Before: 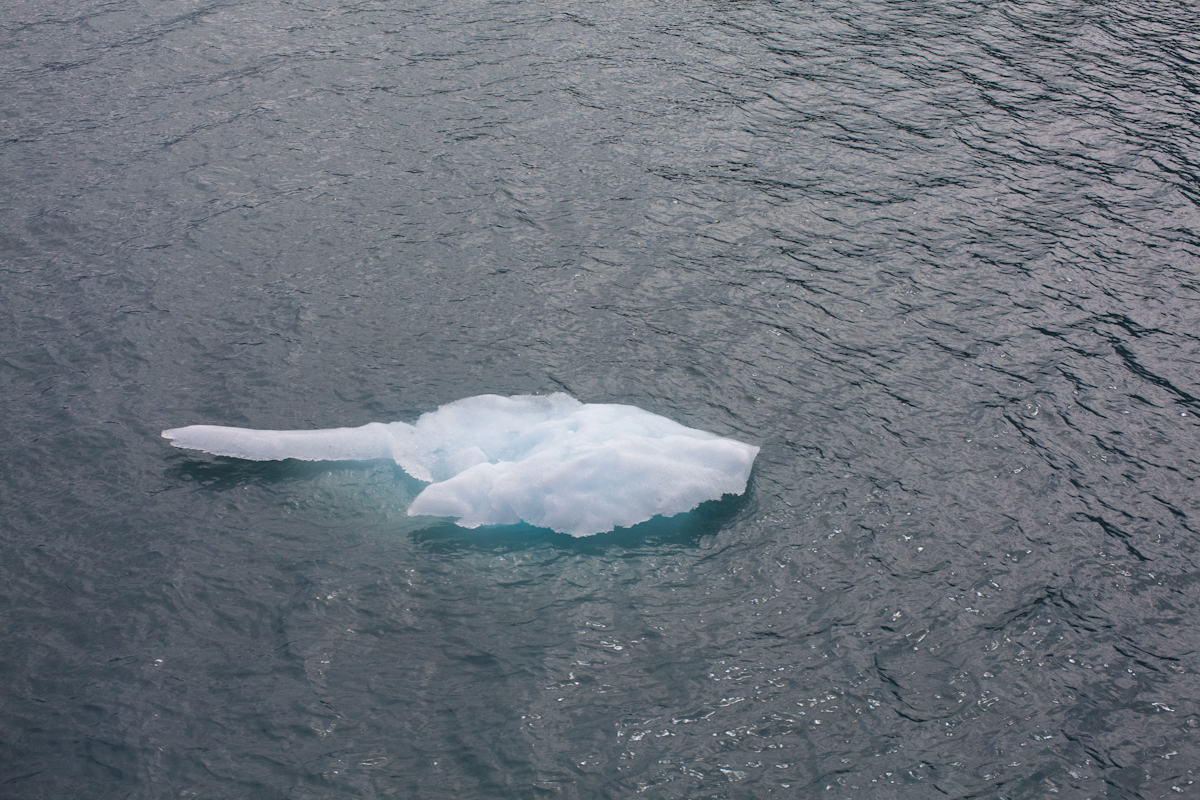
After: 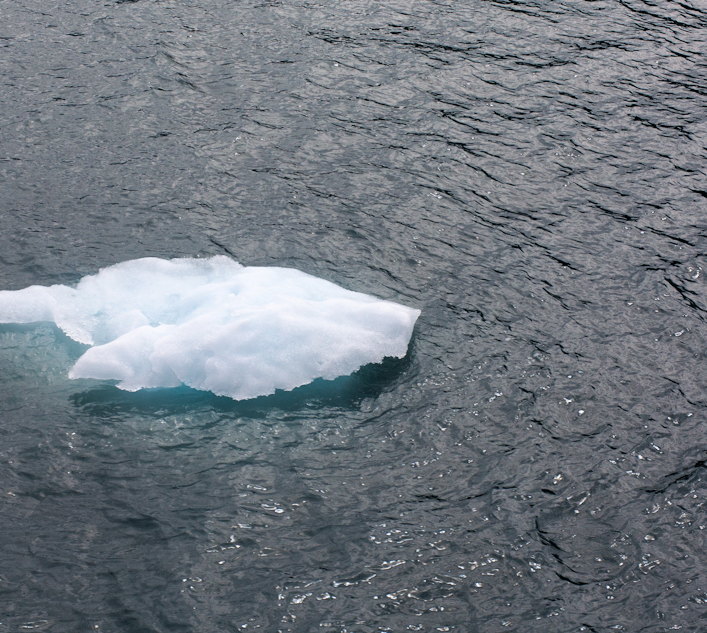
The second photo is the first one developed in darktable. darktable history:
filmic rgb: black relative exposure -5.46 EV, white relative exposure 2.48 EV, target black luminance 0%, hardness 4.54, latitude 66.98%, contrast 1.451, shadows ↔ highlights balance -4.37%
exposure: compensate highlight preservation false
crop and rotate: left 28.259%, top 17.162%, right 12.78%, bottom 3.664%
